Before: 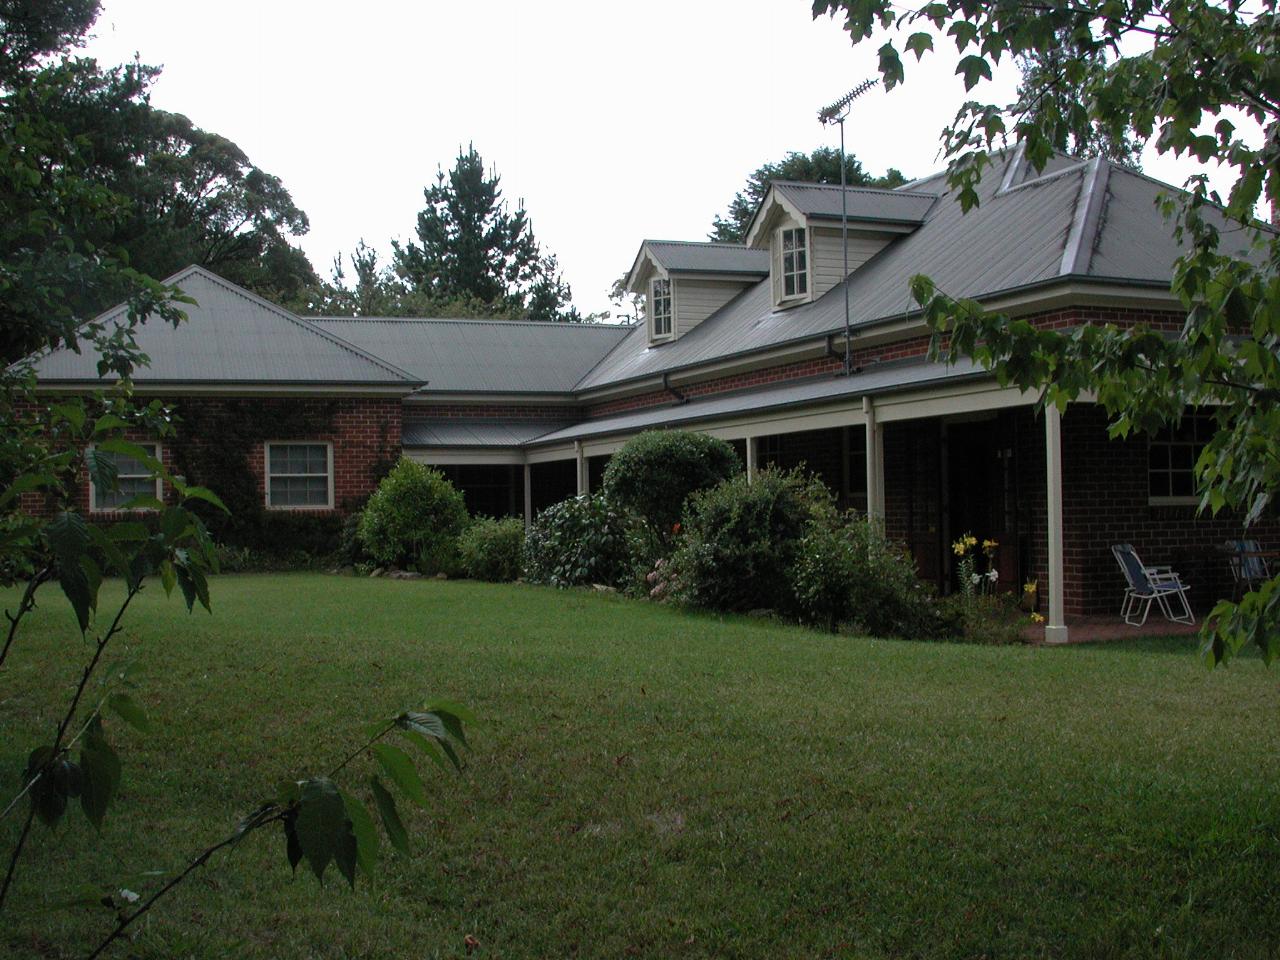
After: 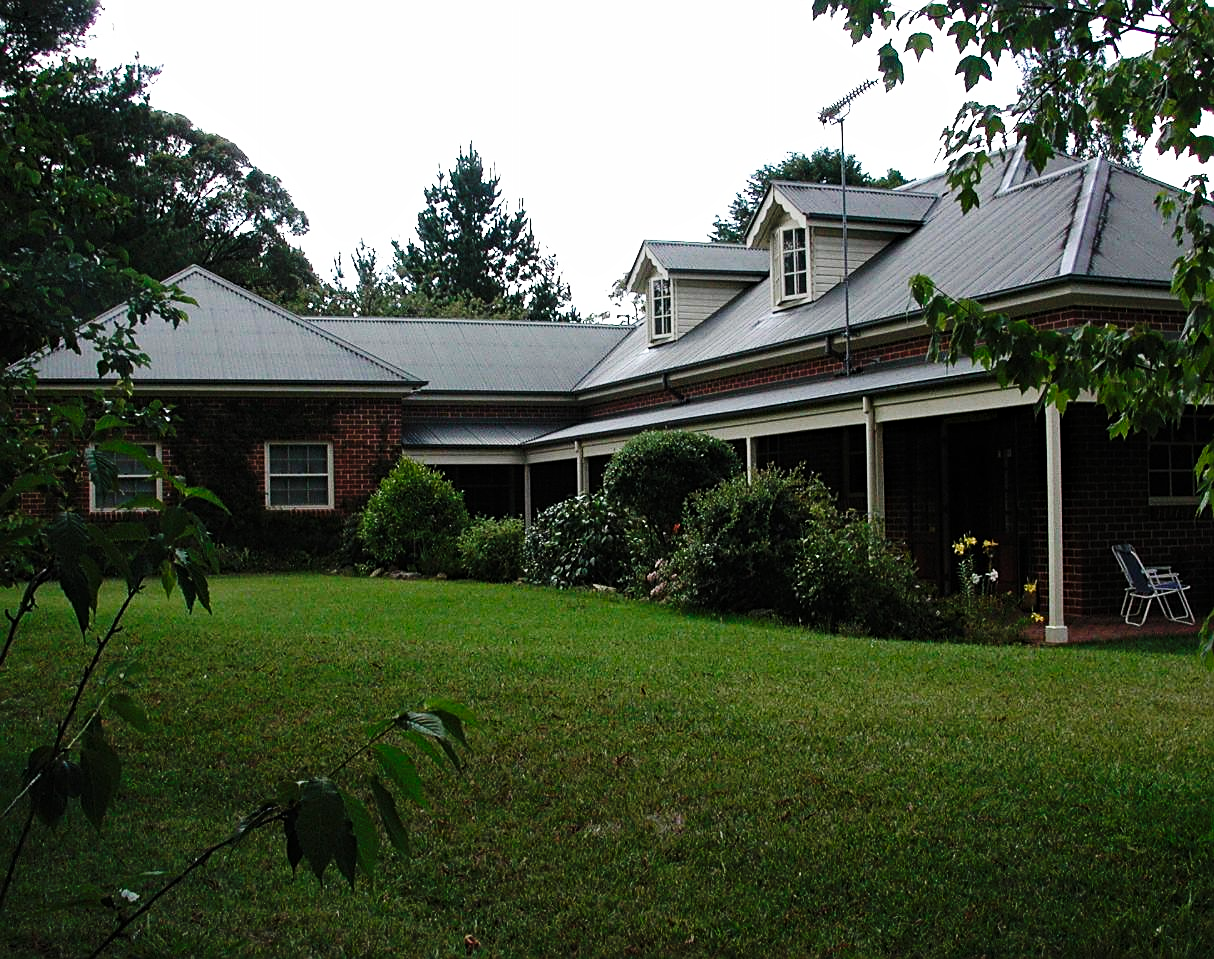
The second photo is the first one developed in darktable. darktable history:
crop and rotate: left 0%, right 5.128%
sharpen: on, module defaults
tone equalizer: mask exposure compensation -0.494 EV
base curve: curves: ch0 [(0, 0) (0.036, 0.025) (0.121, 0.166) (0.206, 0.329) (0.605, 0.79) (1, 1)], preserve colors none
shadows and highlights: shadows 0.284, highlights 41.46
haze removal: adaptive false
